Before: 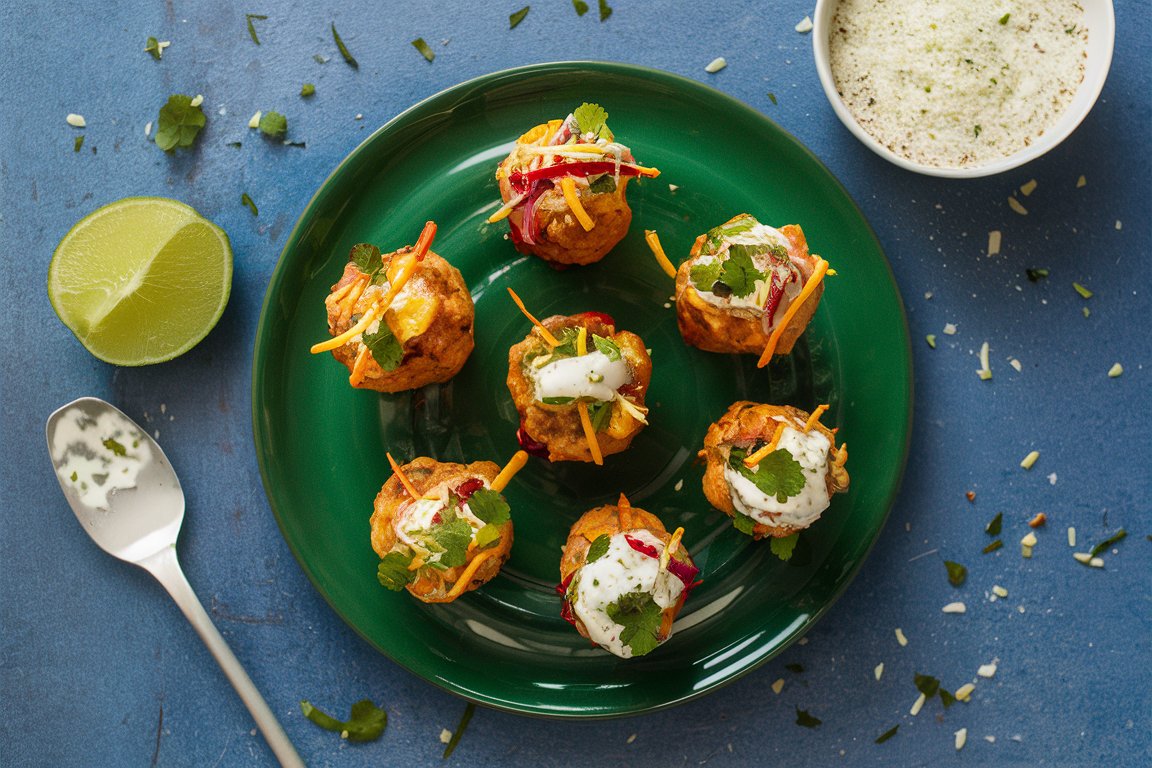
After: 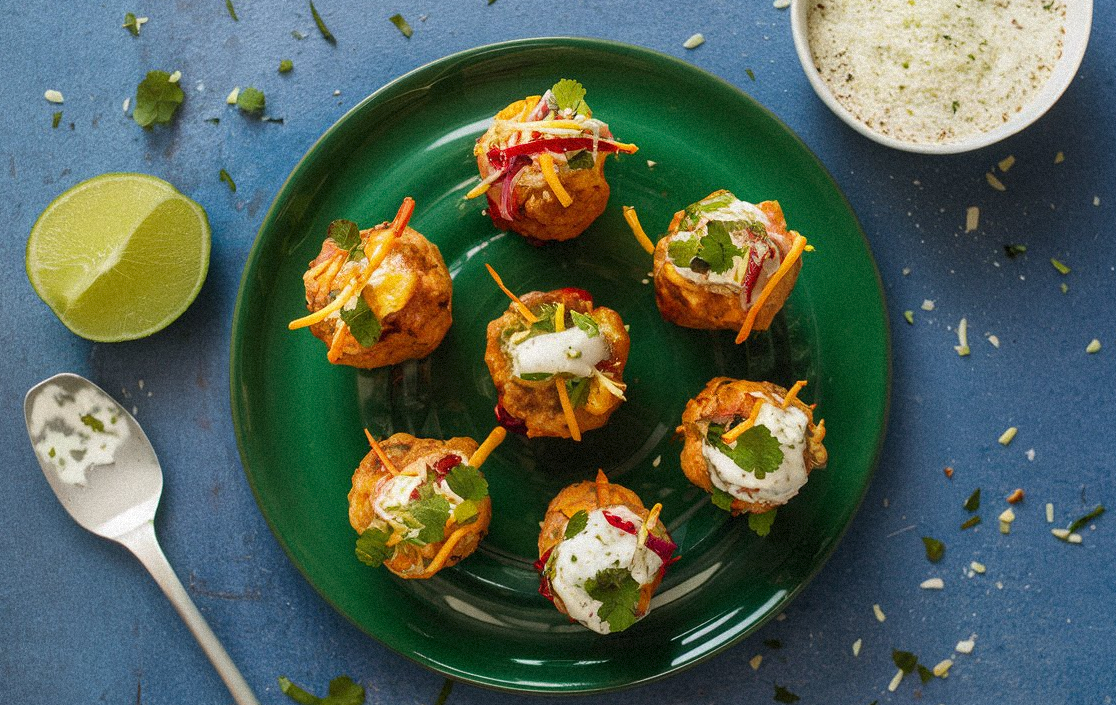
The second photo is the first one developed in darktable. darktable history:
crop: left 1.964%, top 3.251%, right 1.122%, bottom 4.933%
local contrast: mode bilateral grid, contrast 100, coarseness 100, detail 94%, midtone range 0.2
grain: mid-tones bias 0%
